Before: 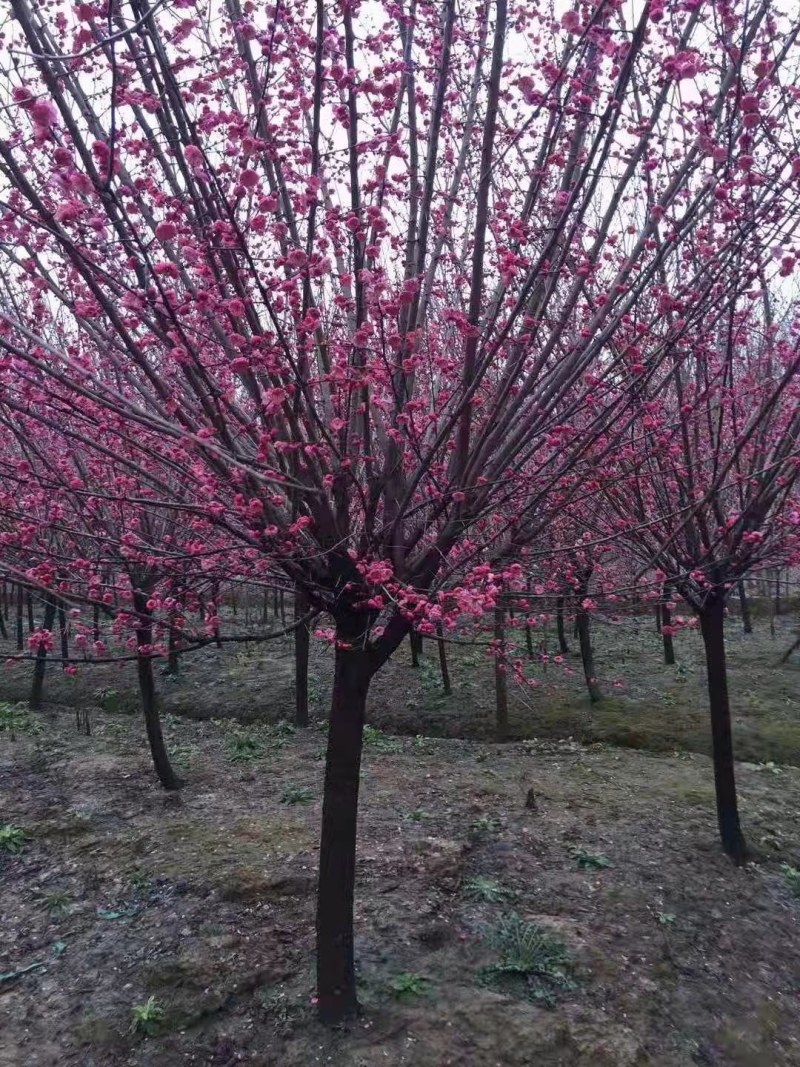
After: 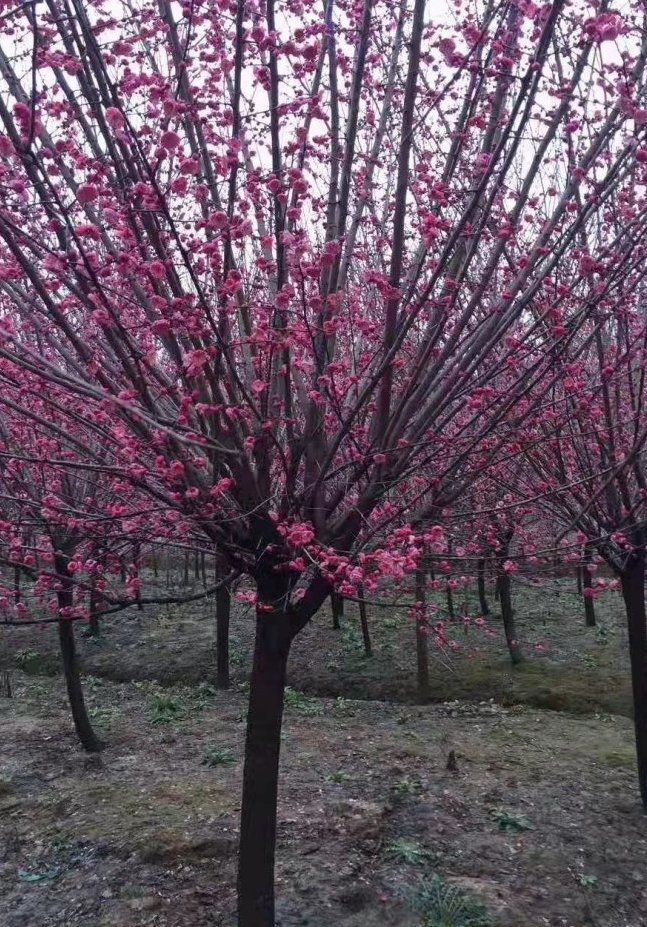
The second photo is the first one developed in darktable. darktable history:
crop: left 9.919%, top 3.631%, right 9.161%, bottom 9.446%
